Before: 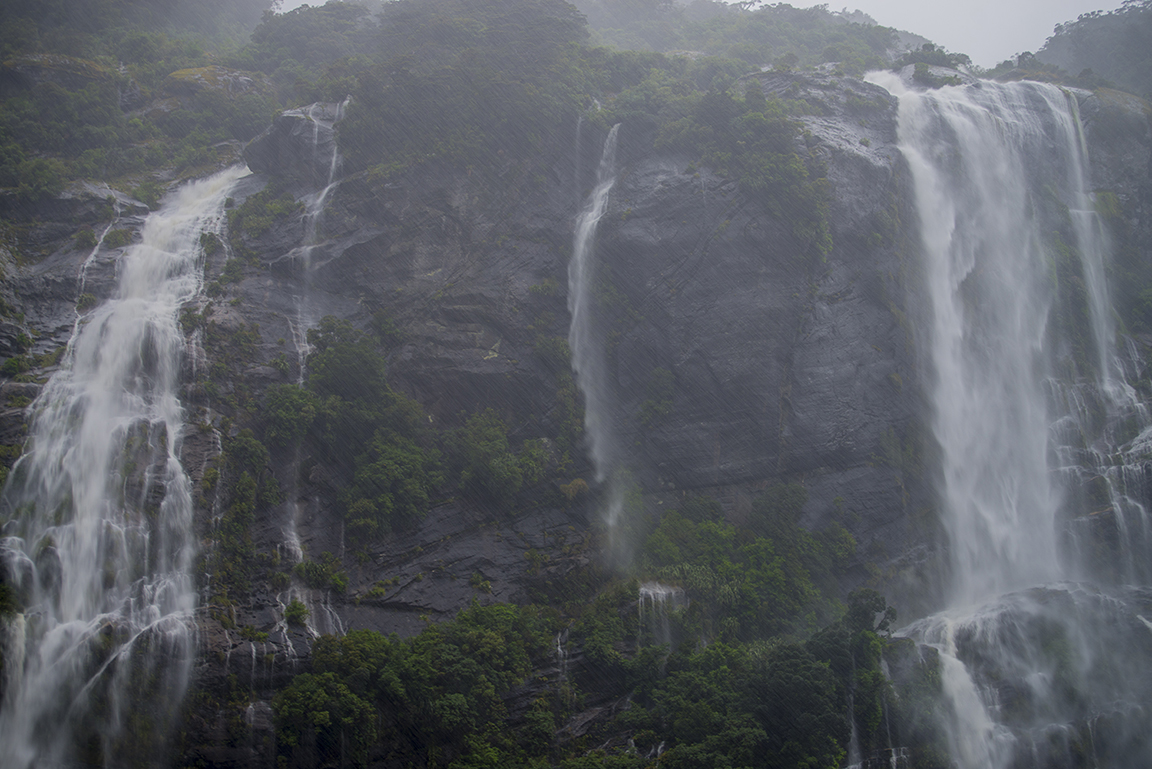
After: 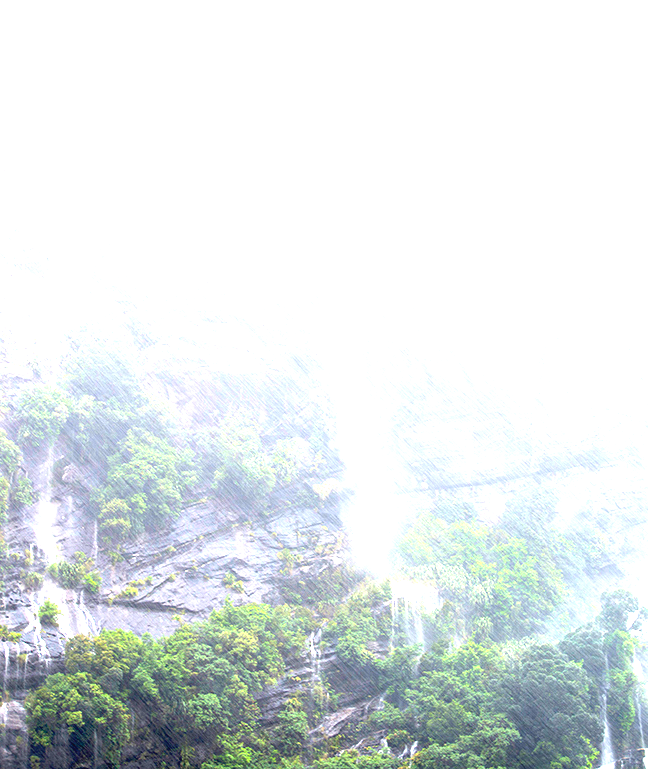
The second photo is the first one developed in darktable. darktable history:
crop: left 21.496%, right 22.254%
exposure: black level correction 0, exposure 4 EV, compensate exposure bias true, compensate highlight preservation false
